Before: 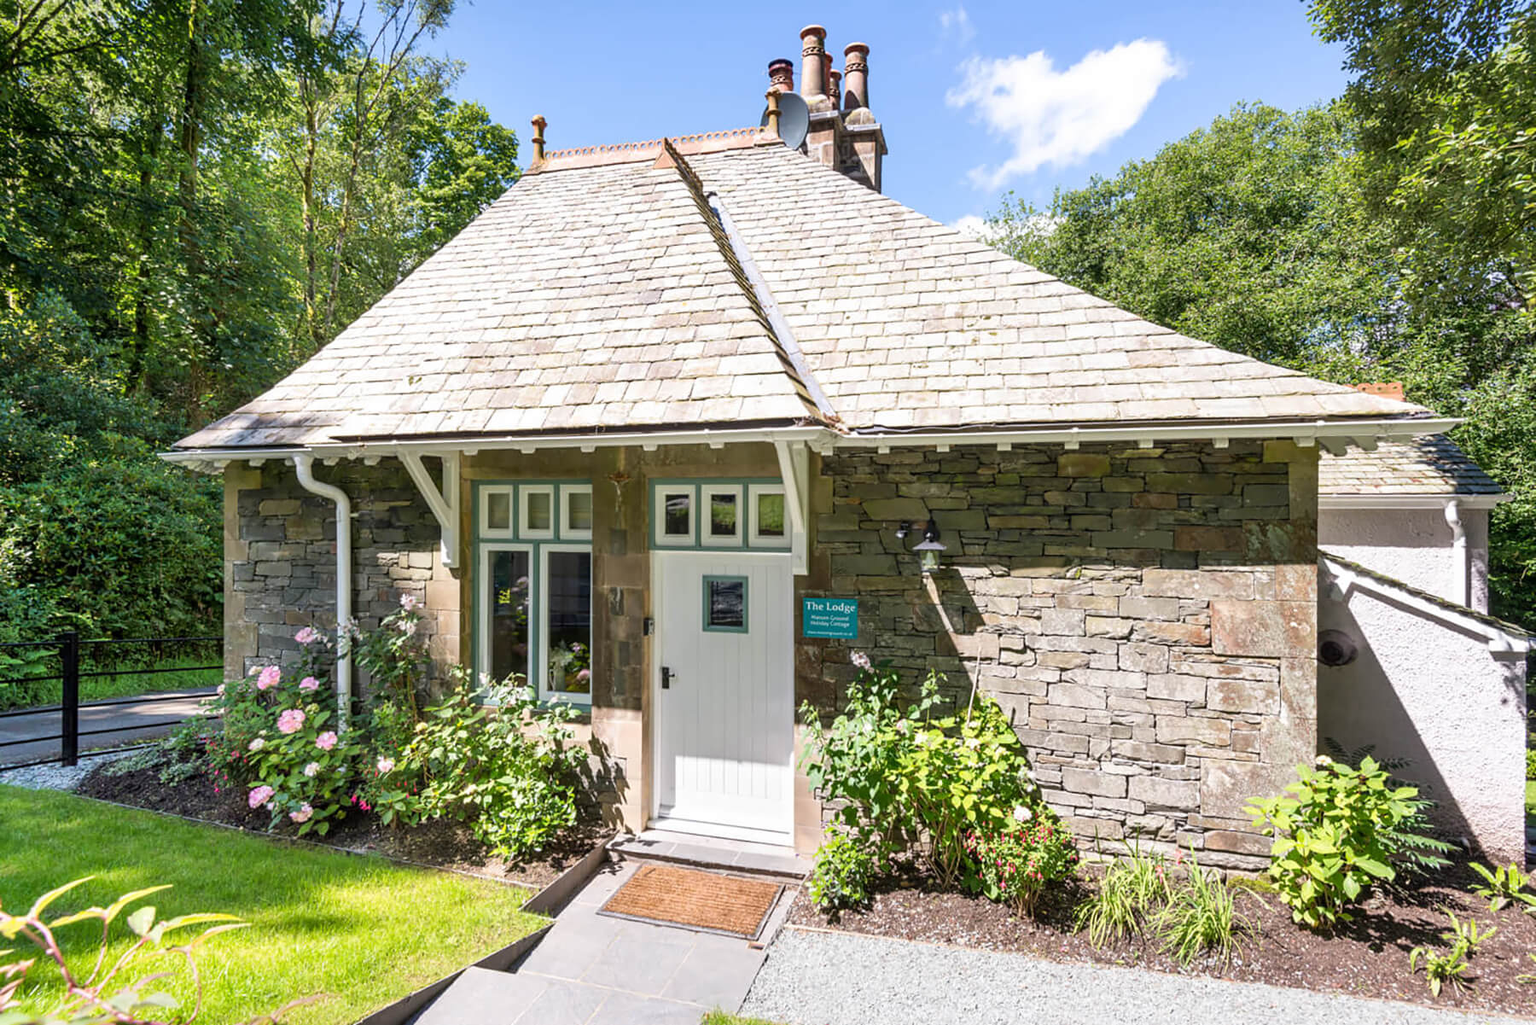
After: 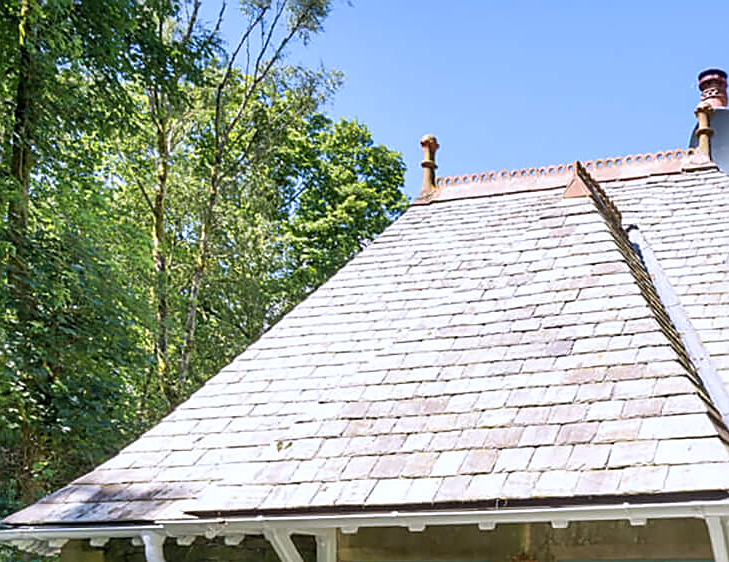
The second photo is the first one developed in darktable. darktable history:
color calibration: illuminant as shot in camera, x 0.358, y 0.373, temperature 4628.91 K
sharpen: on, module defaults
crop and rotate: left 11.27%, top 0.048%, right 48.215%, bottom 53.081%
